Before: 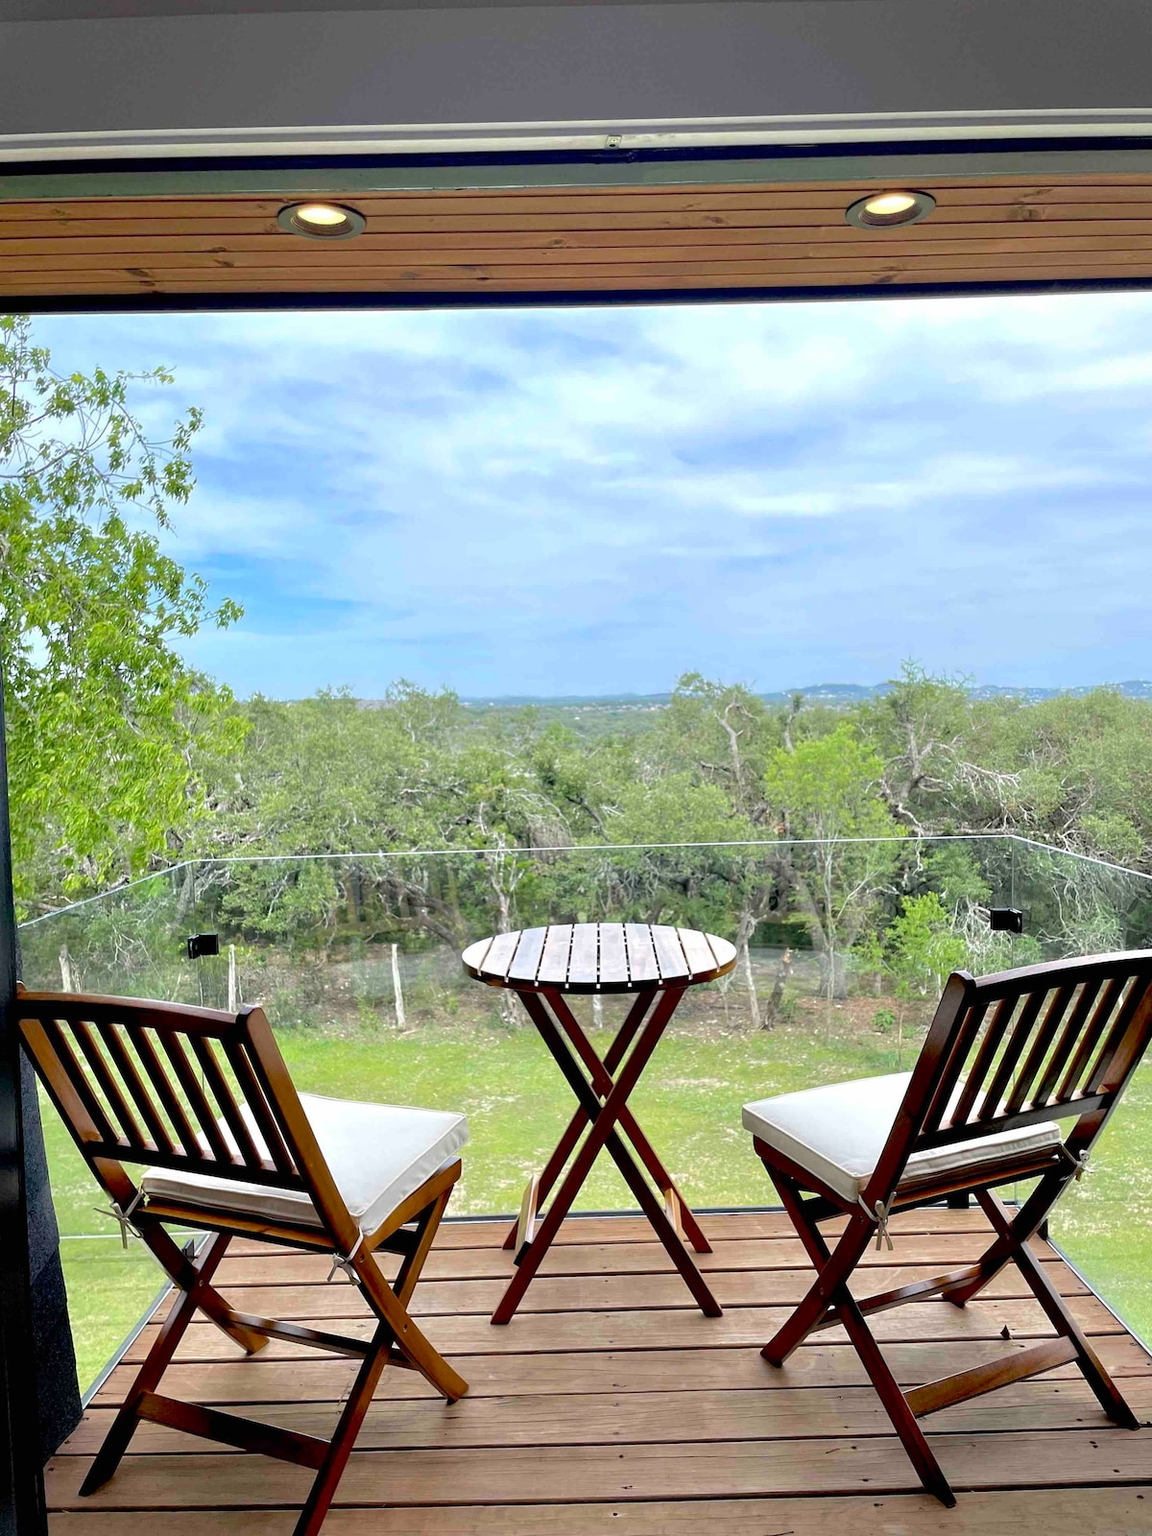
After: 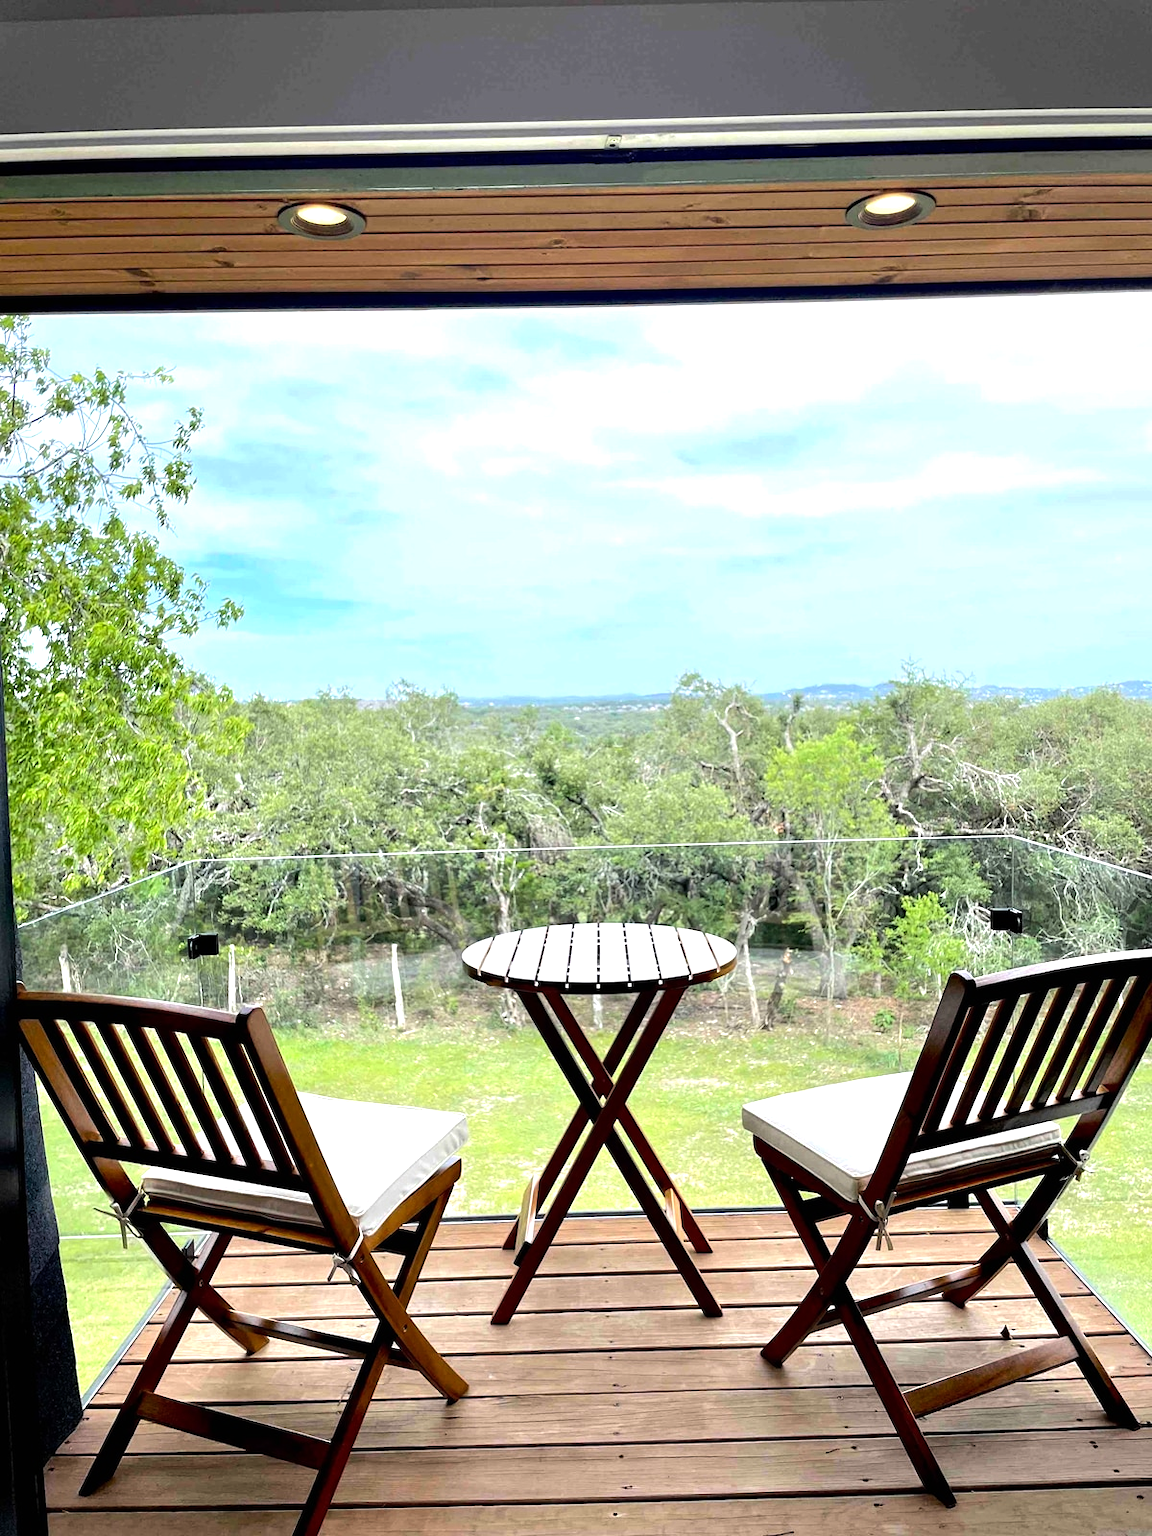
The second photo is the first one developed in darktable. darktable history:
tone equalizer: -8 EV -0.743 EV, -7 EV -0.74 EV, -6 EV -0.638 EV, -5 EV -0.402 EV, -3 EV 0.398 EV, -2 EV 0.6 EV, -1 EV 0.688 EV, +0 EV 0.765 EV, edges refinement/feathering 500, mask exposure compensation -1.57 EV, preserve details no
